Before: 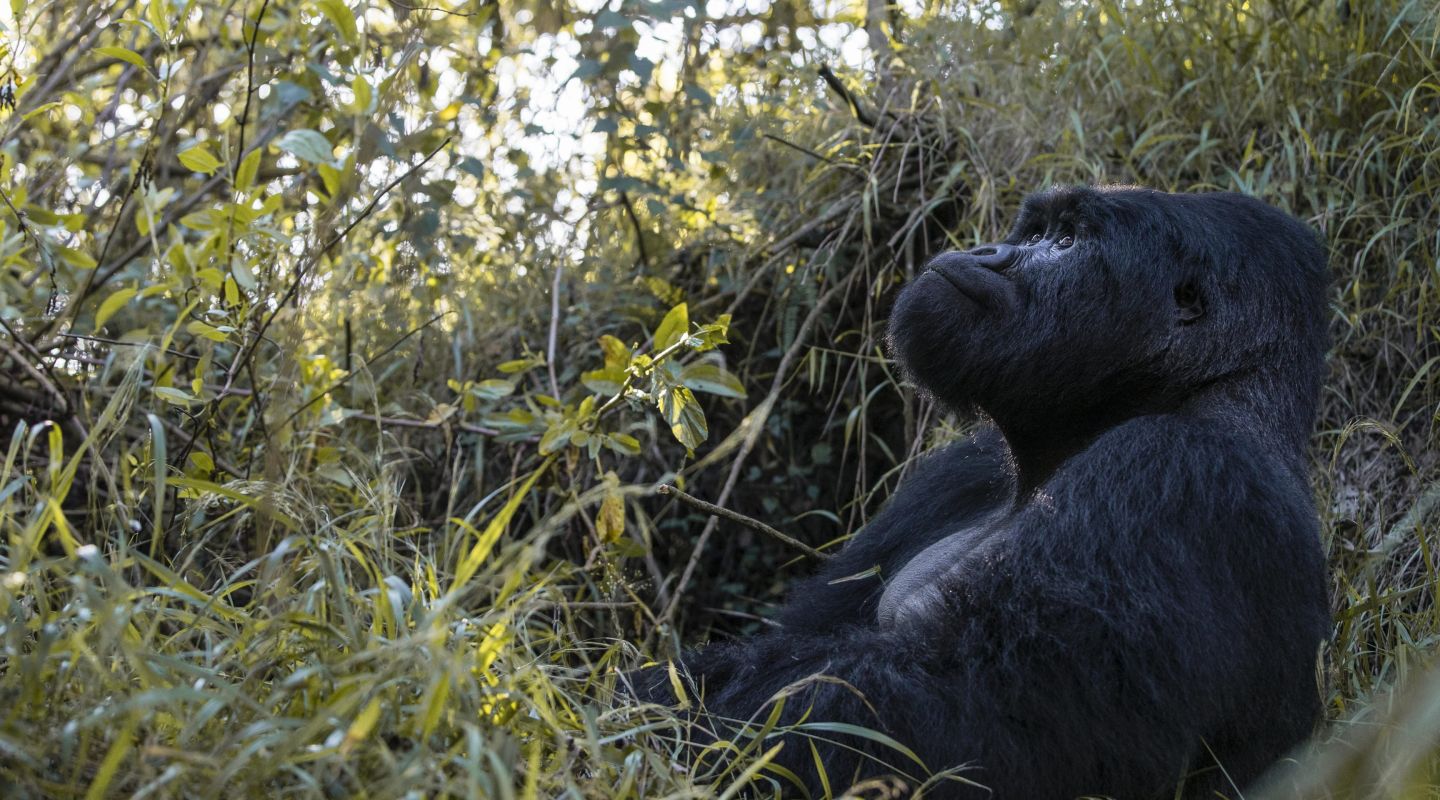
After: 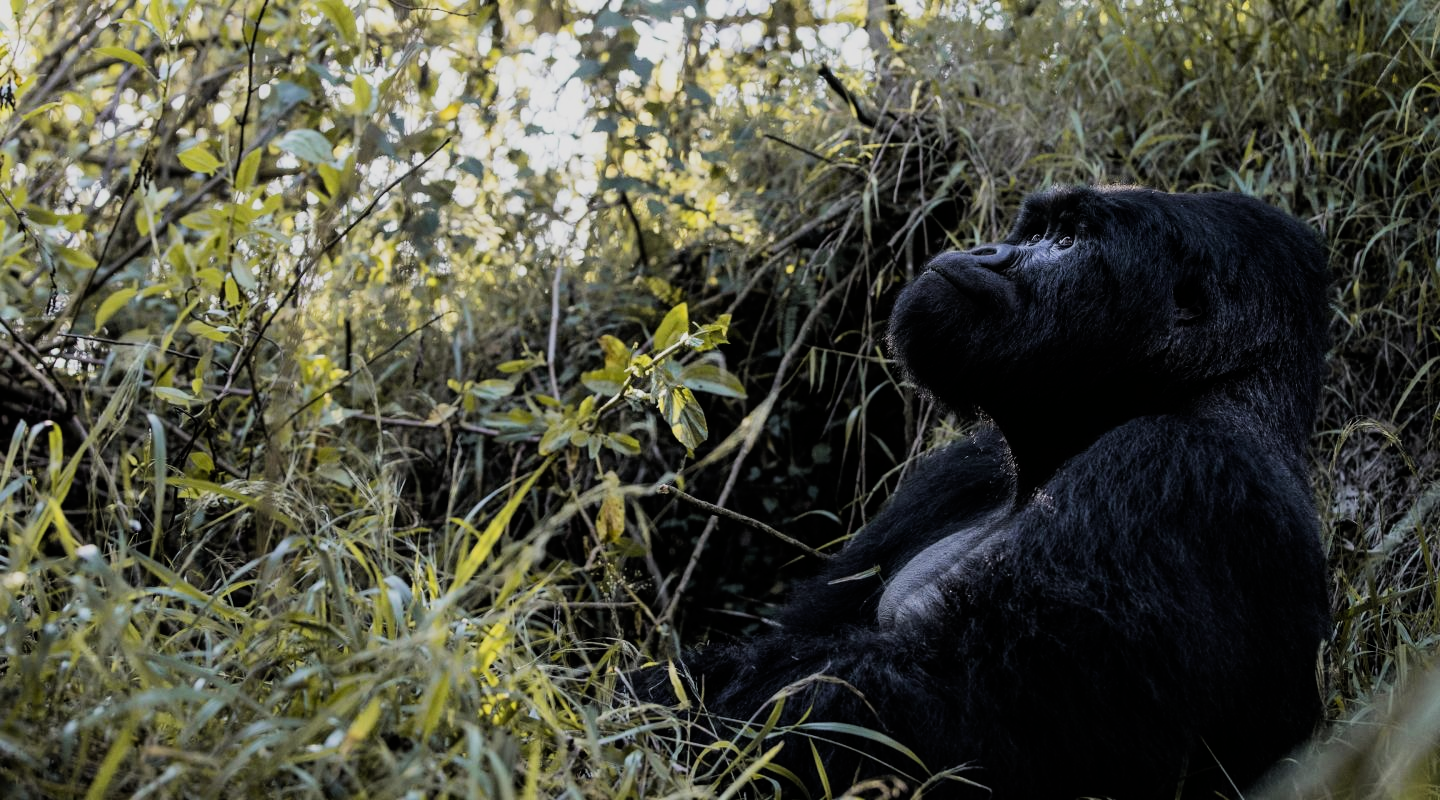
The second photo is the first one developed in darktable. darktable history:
filmic rgb: black relative exposure -7.49 EV, white relative exposure 4.99 EV, hardness 3.32, contrast 1.299
